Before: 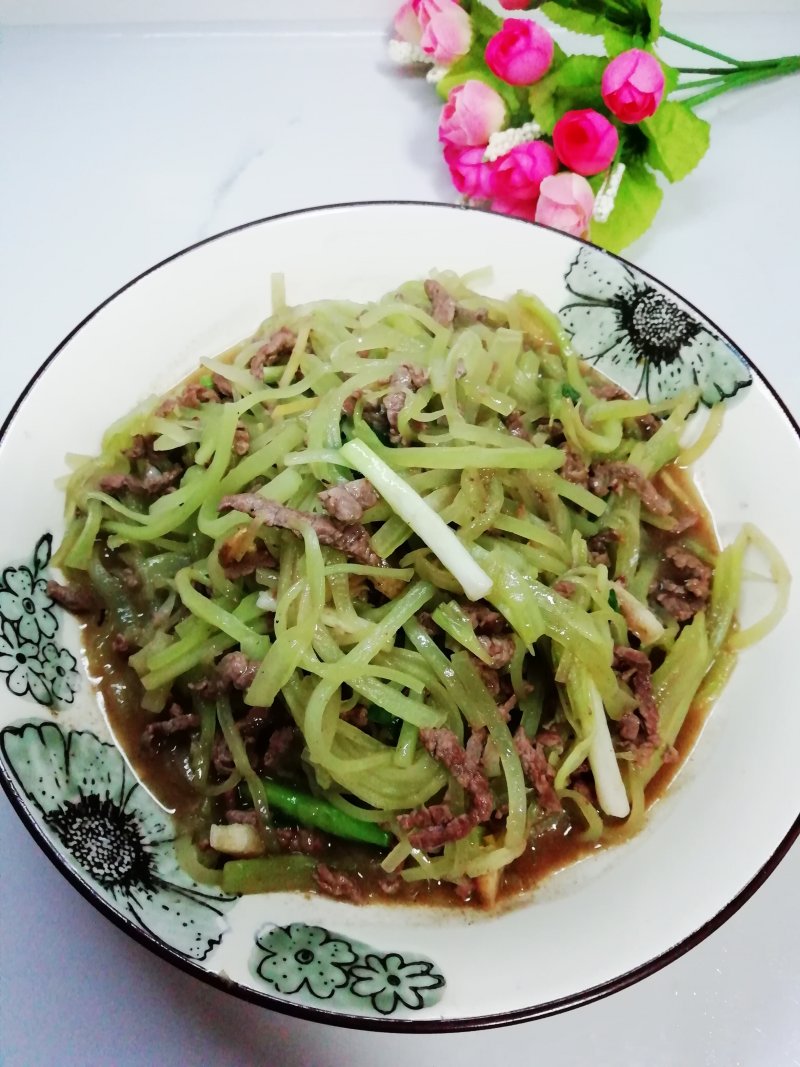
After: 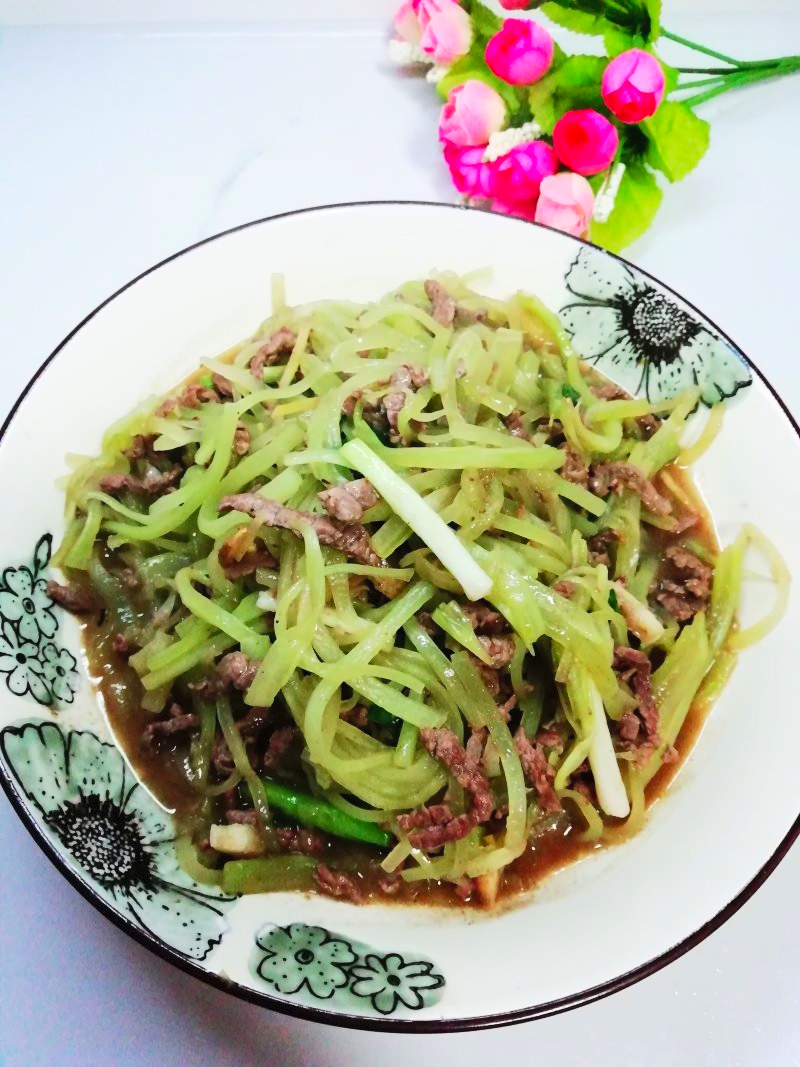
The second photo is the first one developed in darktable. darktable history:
contrast brightness saturation: contrast 0.201, brightness 0.166, saturation 0.22
shadows and highlights: shadows 25.52, highlights -25.17, highlights color adjustment 72.34%
